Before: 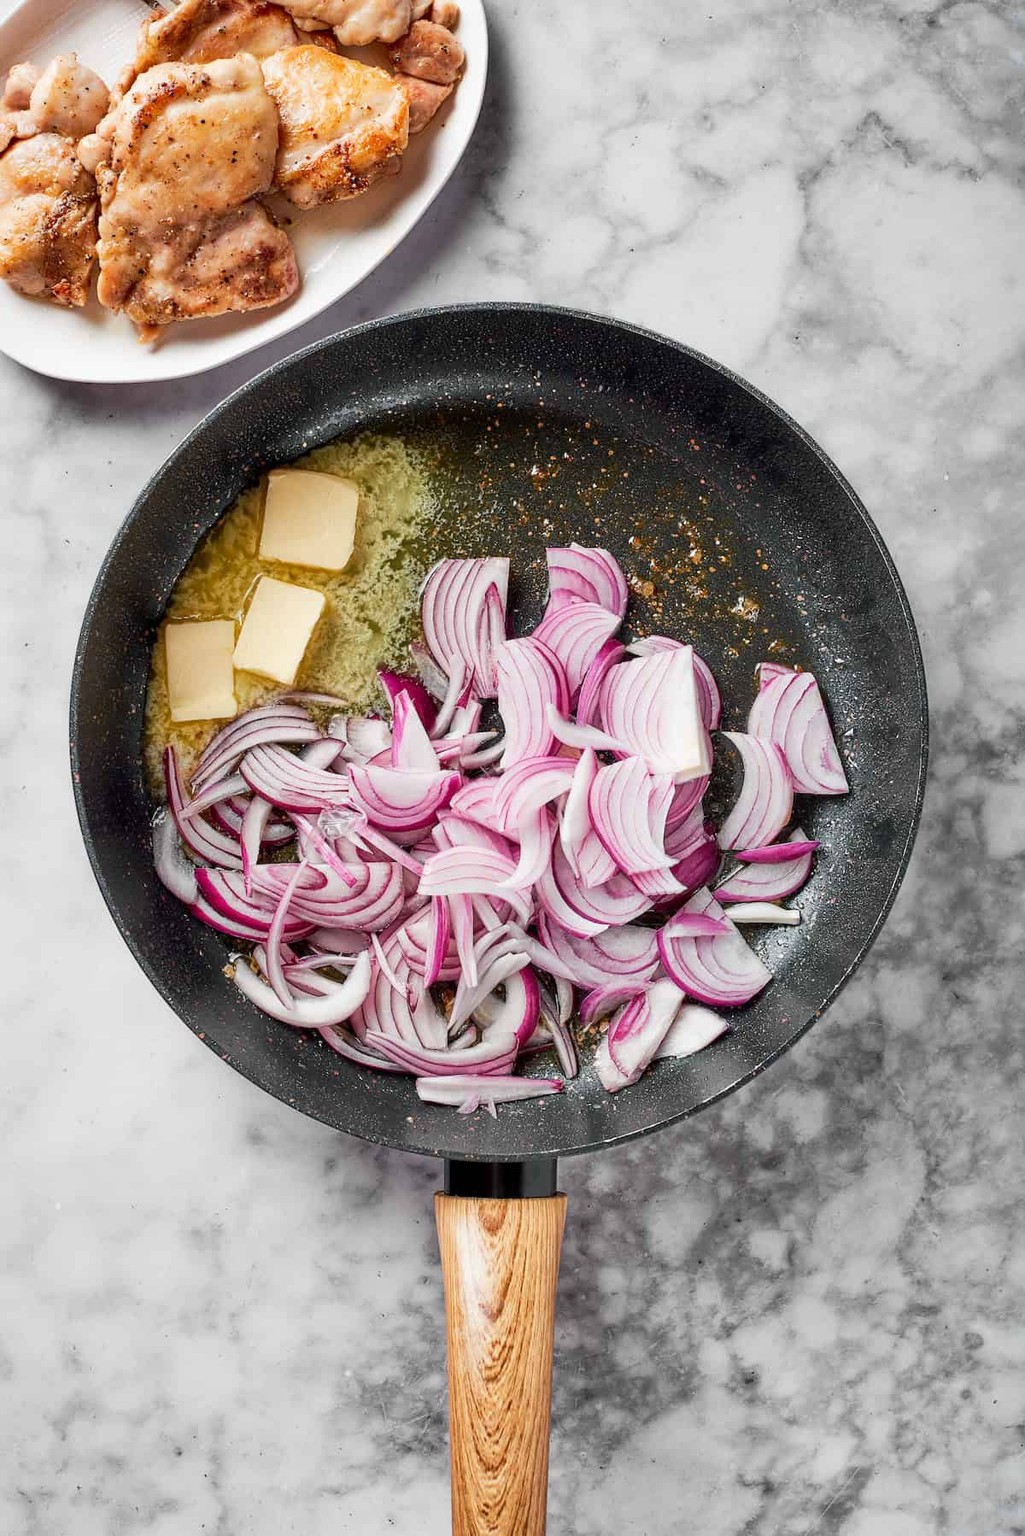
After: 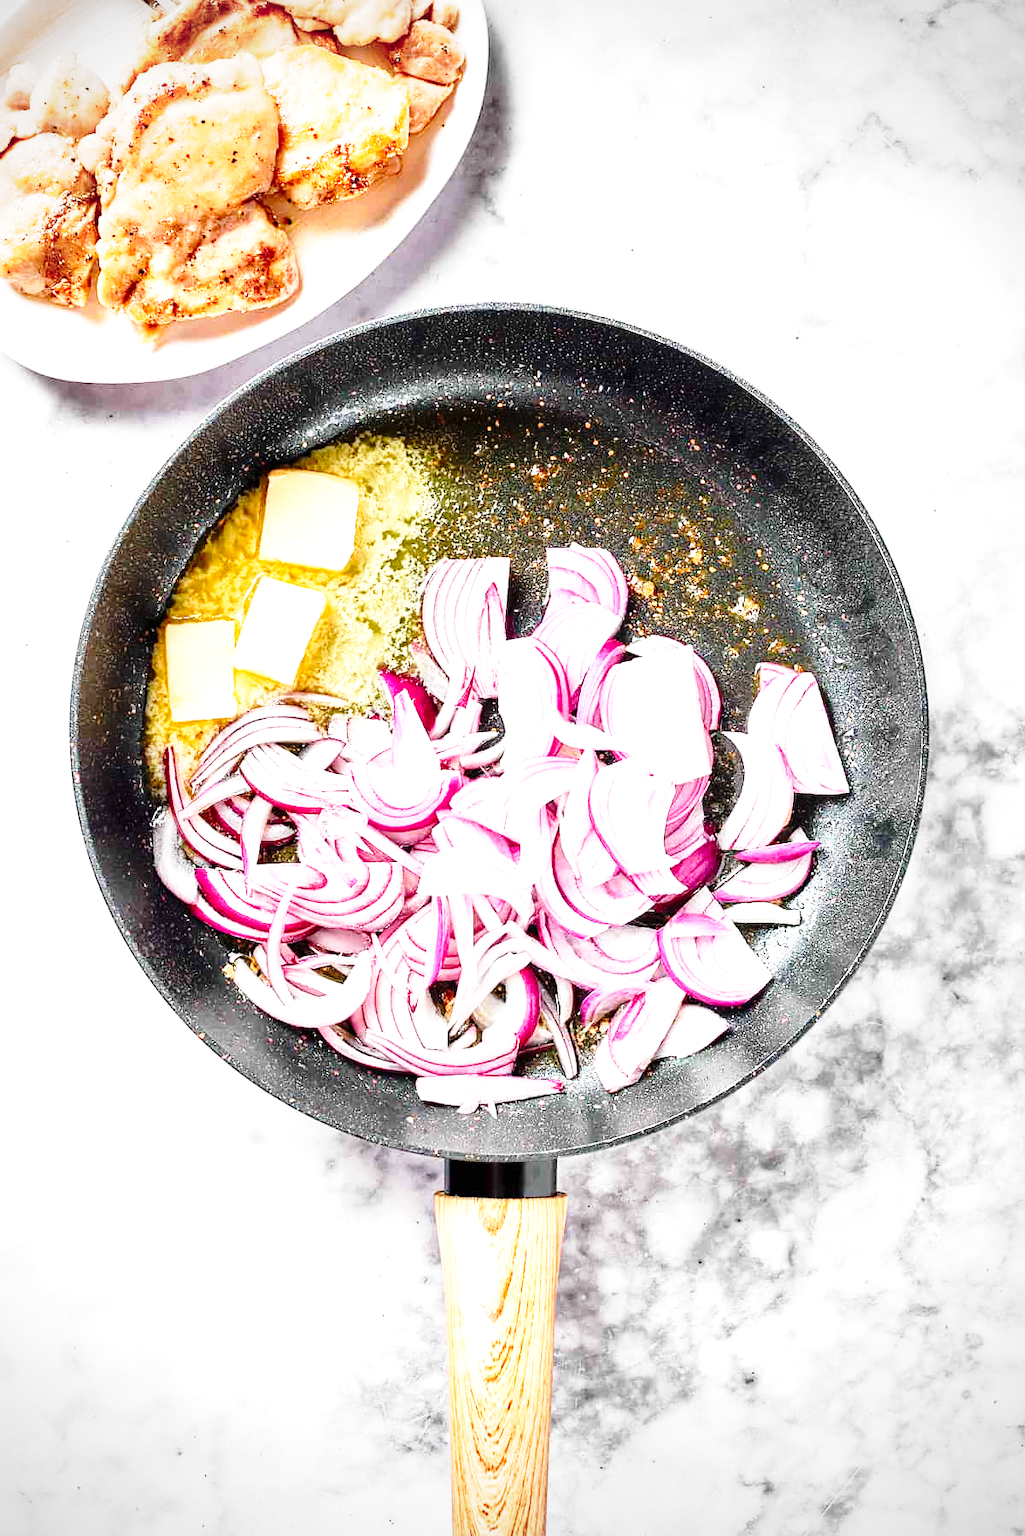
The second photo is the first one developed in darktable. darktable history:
exposure: exposure 1.2 EV, compensate highlight preservation false
base curve: curves: ch0 [(0, 0) (0.04, 0.03) (0.133, 0.232) (0.448, 0.748) (0.843, 0.968) (1, 1)], preserve colors none
vignetting: fall-off radius 60.92%
